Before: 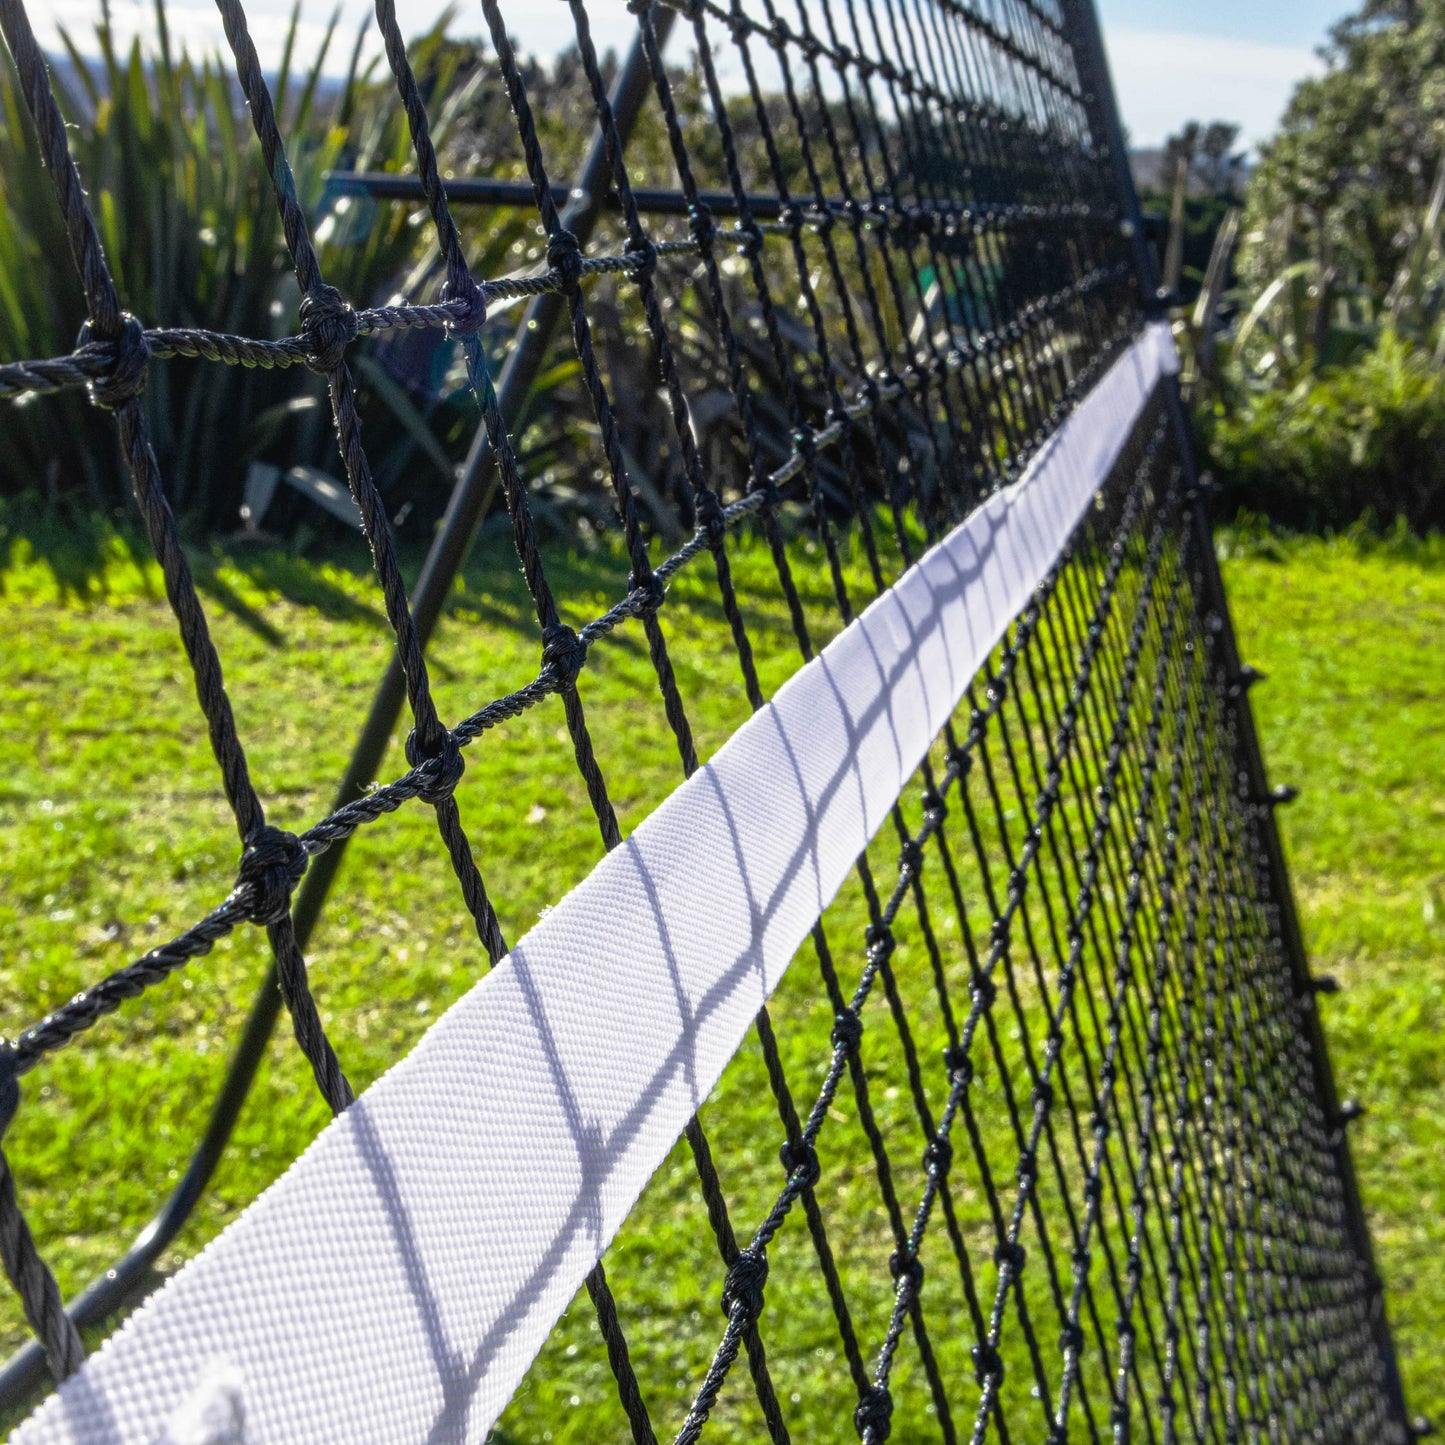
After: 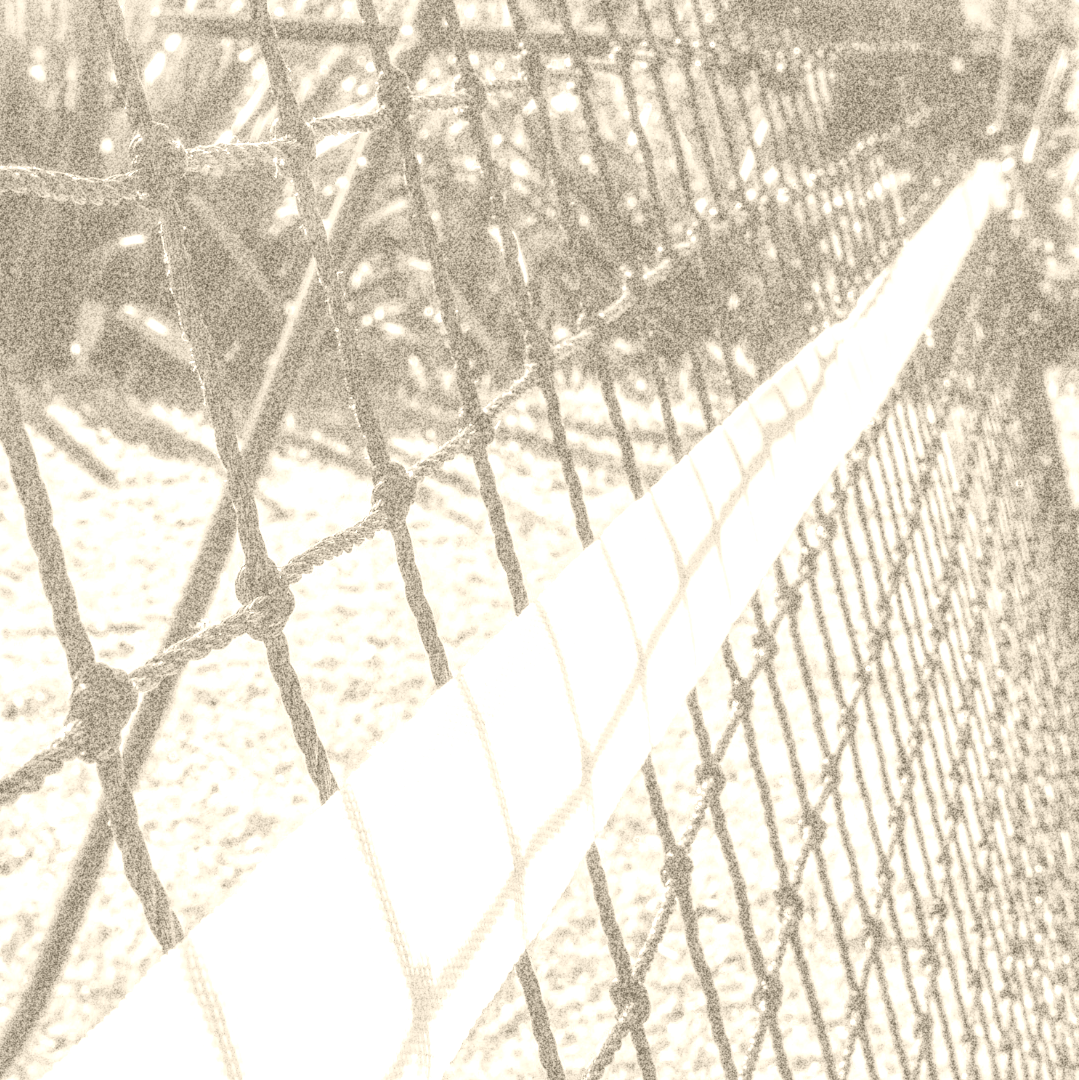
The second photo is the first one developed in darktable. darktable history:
color correction: highlights a* -11.71, highlights b* -15.58
crop and rotate: left 11.831%, top 11.346%, right 13.429%, bottom 13.899%
local contrast: detail 160%
grain: coarseness 30.02 ISO, strength 100%
colorize: hue 36°, saturation 71%, lightness 80.79%
white balance: emerald 1
haze removal: strength -0.1, adaptive false
